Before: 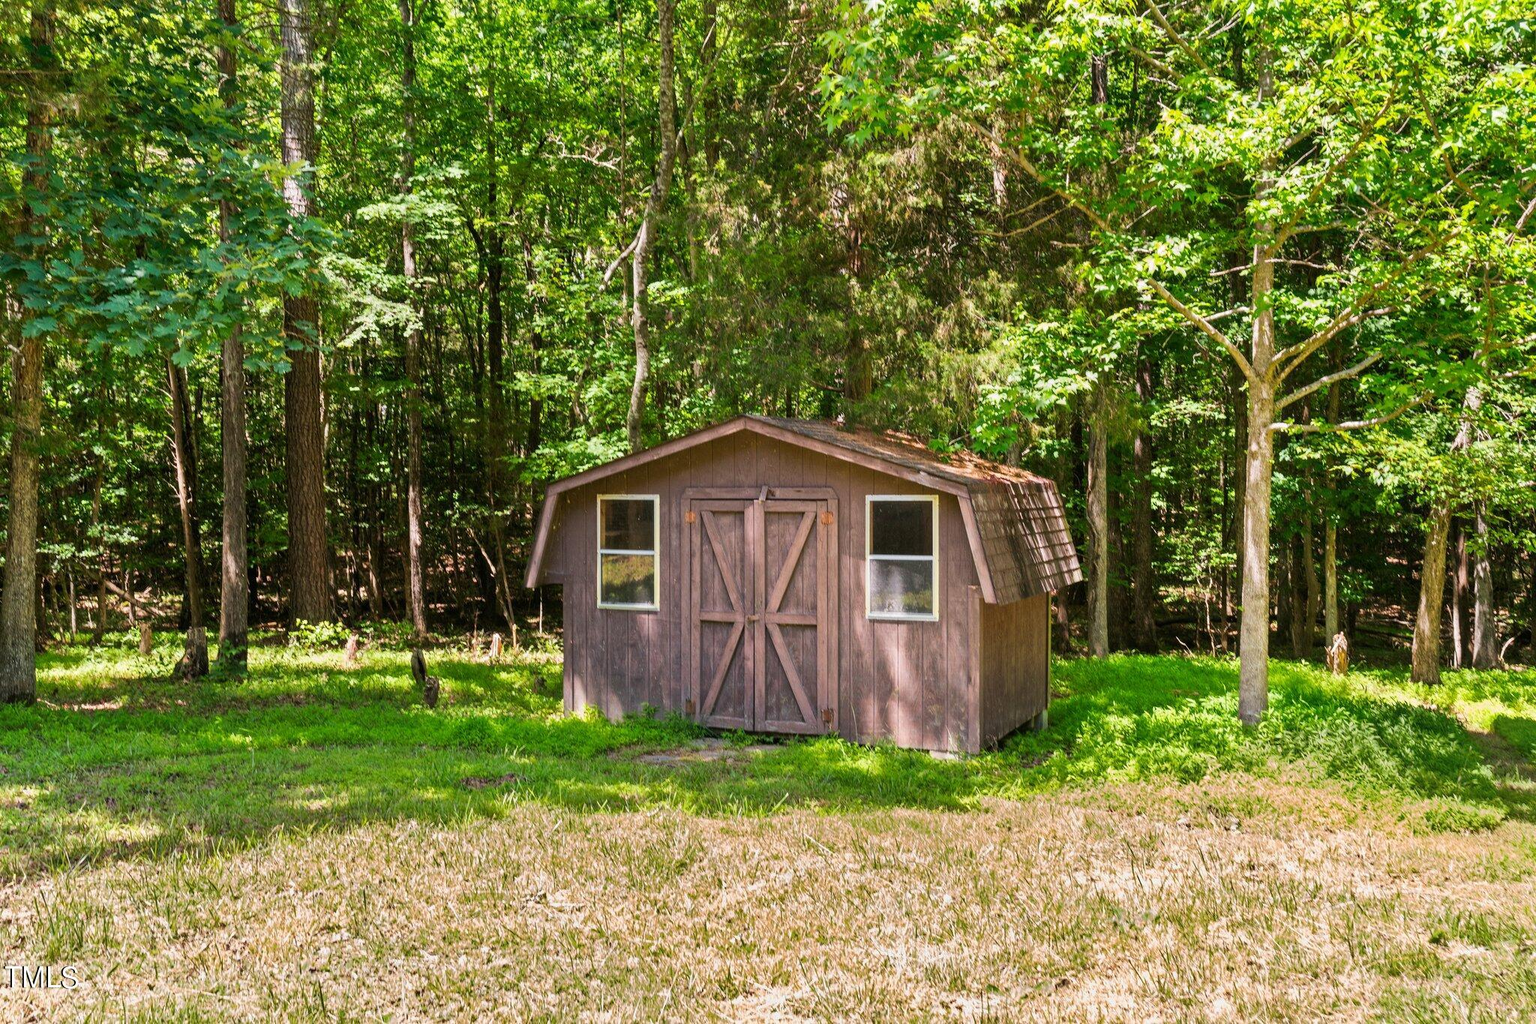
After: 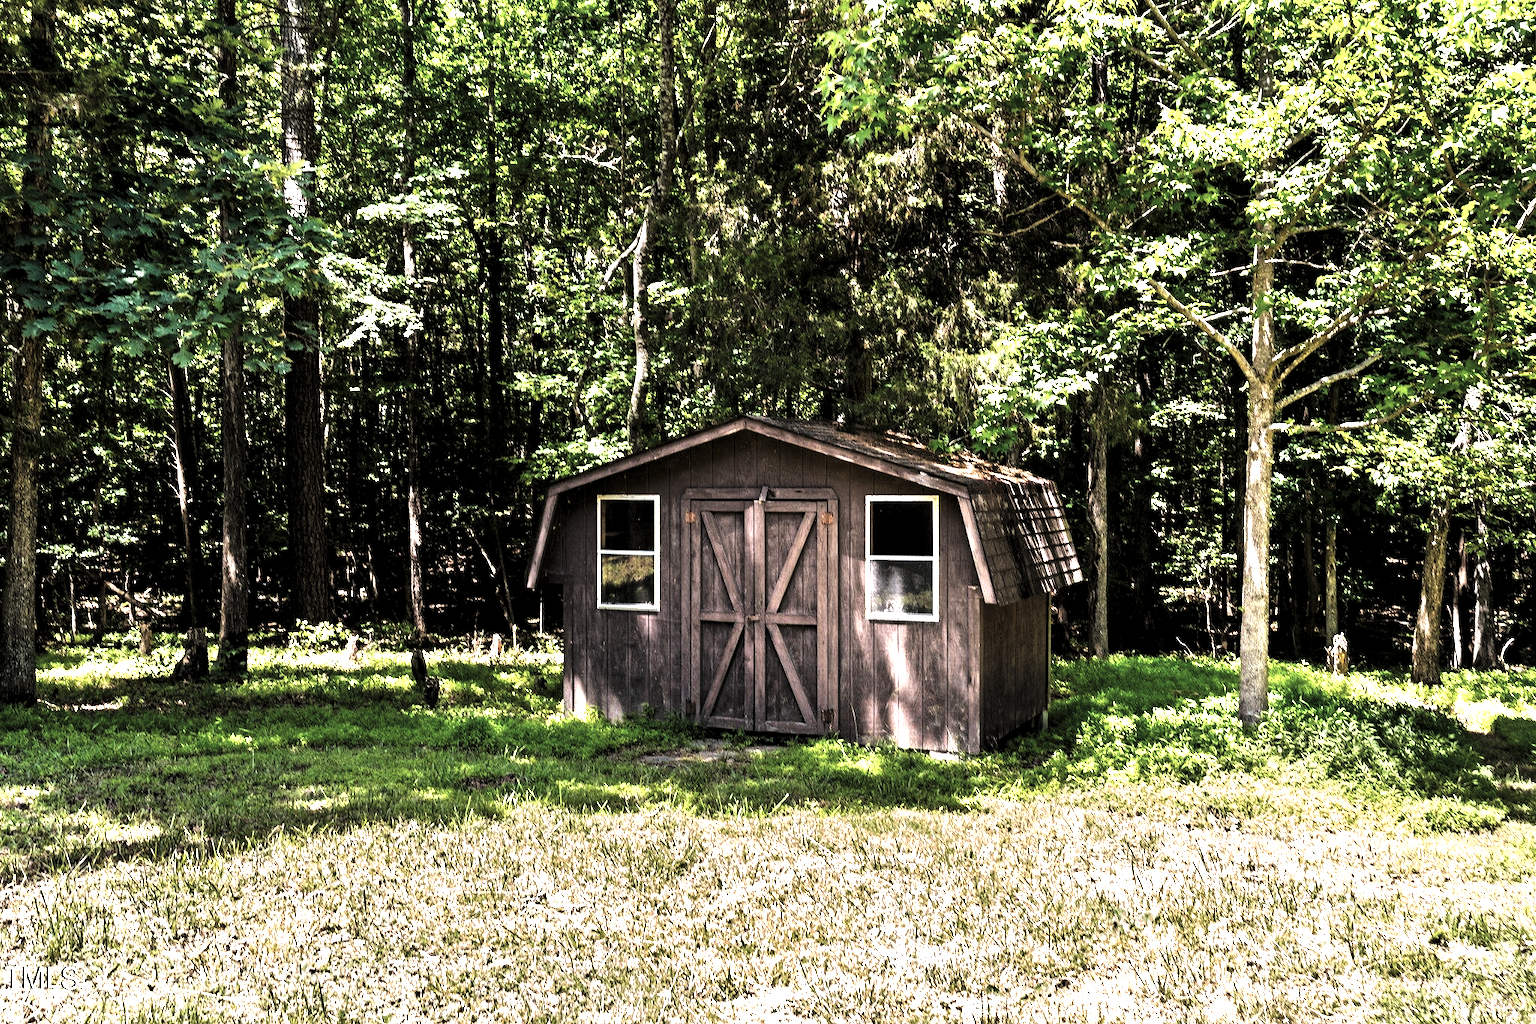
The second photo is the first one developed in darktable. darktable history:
levels: mode automatic, black 8.58%, gray 59.42%, levels [0, 0.445, 1]
contrast brightness saturation: contrast 0.06, brightness -0.01, saturation -0.23
exposure: black level correction 0, exposure 1 EV, compensate exposure bias true, compensate highlight preservation false
